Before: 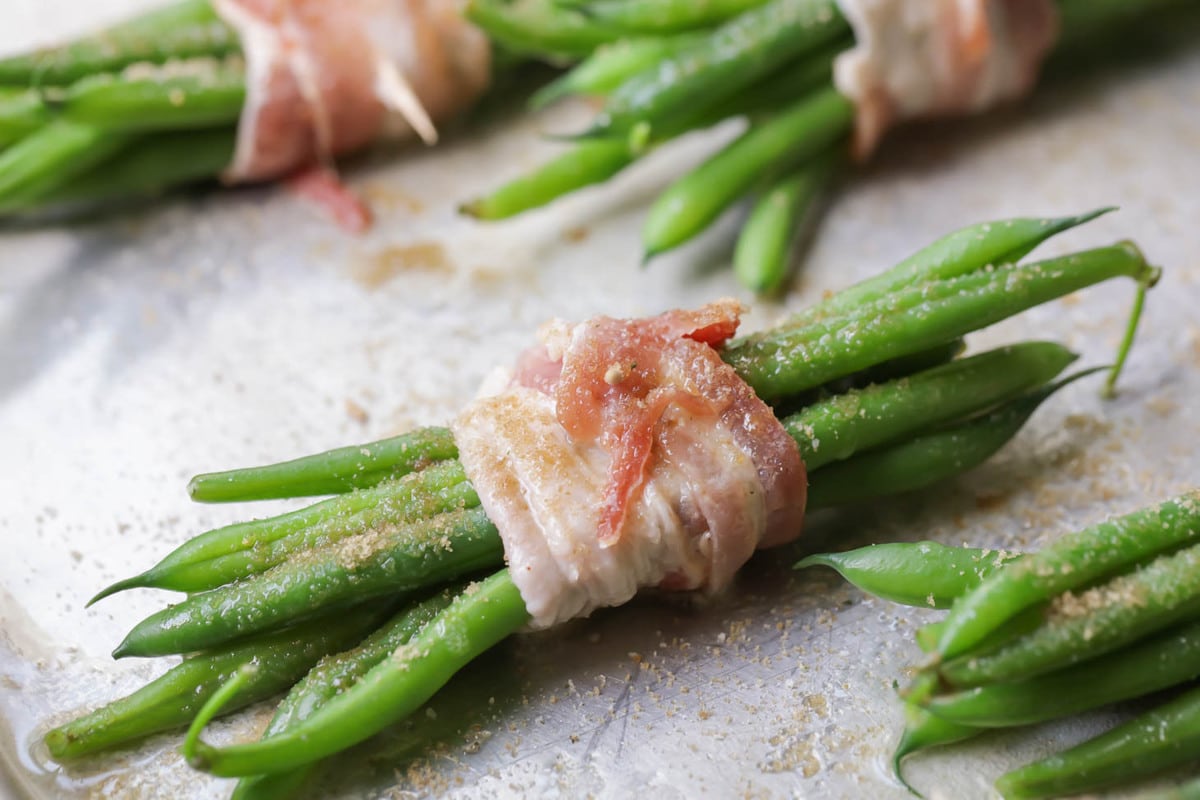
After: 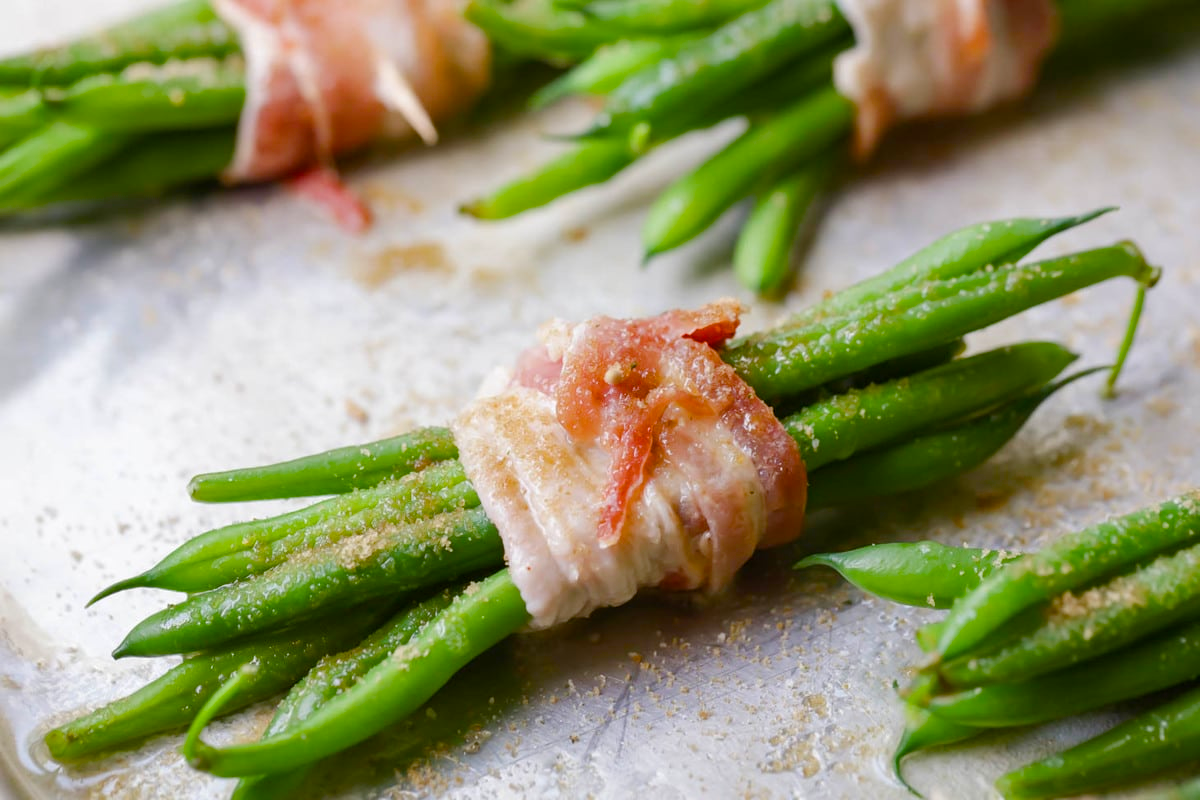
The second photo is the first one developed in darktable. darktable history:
color balance rgb: shadows lift › hue 87.56°, power › hue 308.77°, linear chroma grading › global chroma 10.003%, perceptual saturation grading › global saturation 44.449%, perceptual saturation grading › highlights -50.229%, perceptual saturation grading › shadows 31.131%, global vibrance 9.691%
